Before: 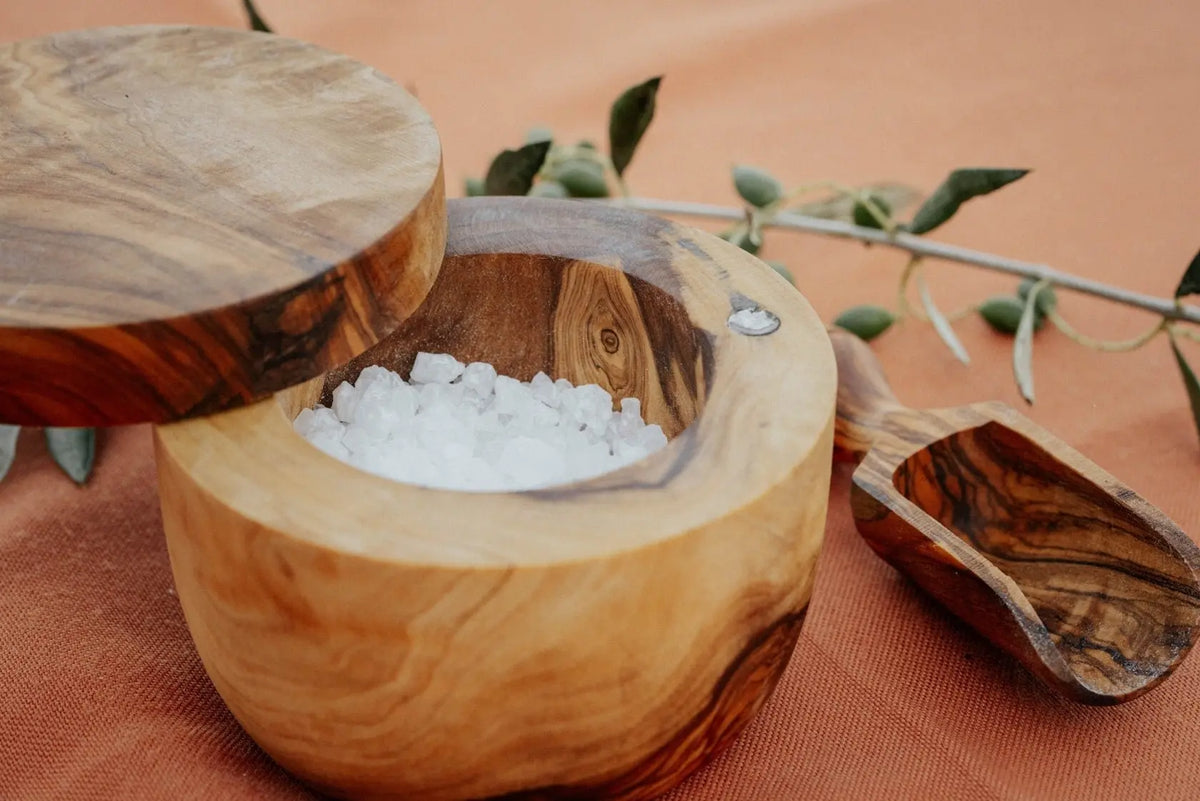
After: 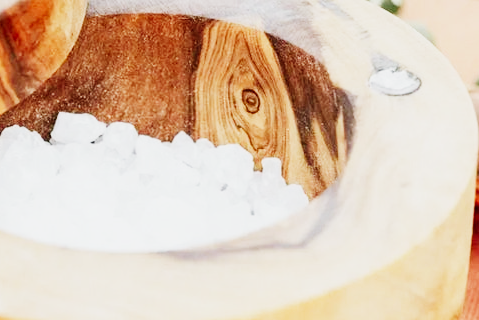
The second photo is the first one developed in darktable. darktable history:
sigmoid: contrast 1.7, skew -0.2, preserve hue 0%, red attenuation 0.1, red rotation 0.035, green attenuation 0.1, green rotation -0.017, blue attenuation 0.15, blue rotation -0.052, base primaries Rec2020
crop: left 30%, top 30%, right 30%, bottom 30%
exposure: exposure 1.5 EV, compensate highlight preservation false
